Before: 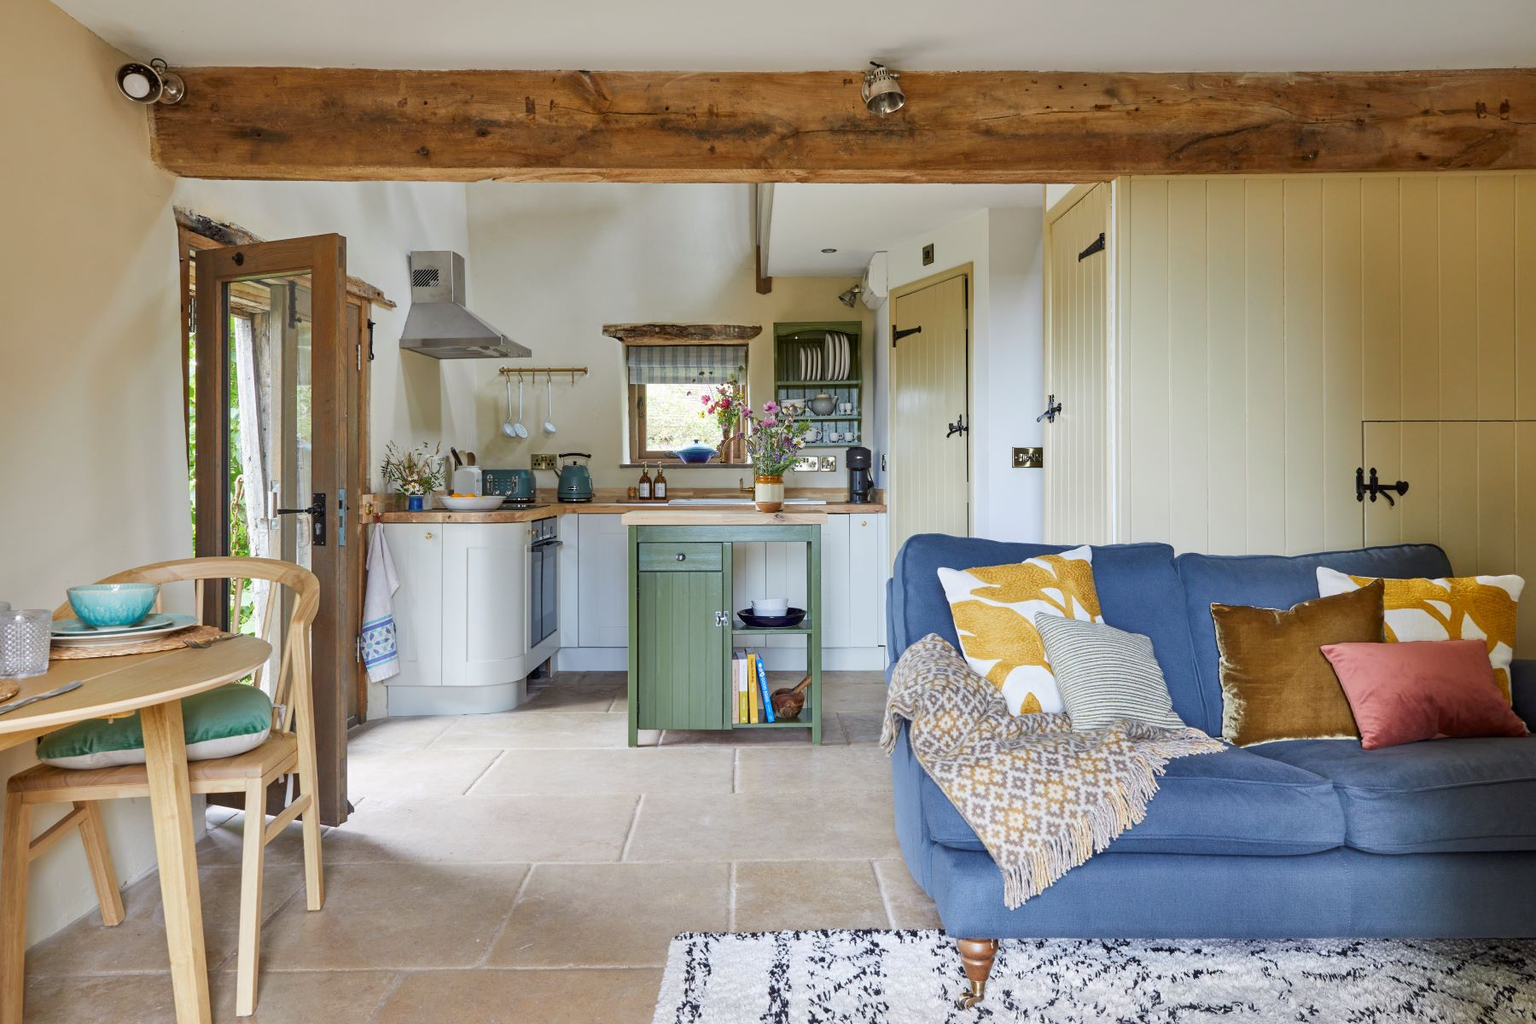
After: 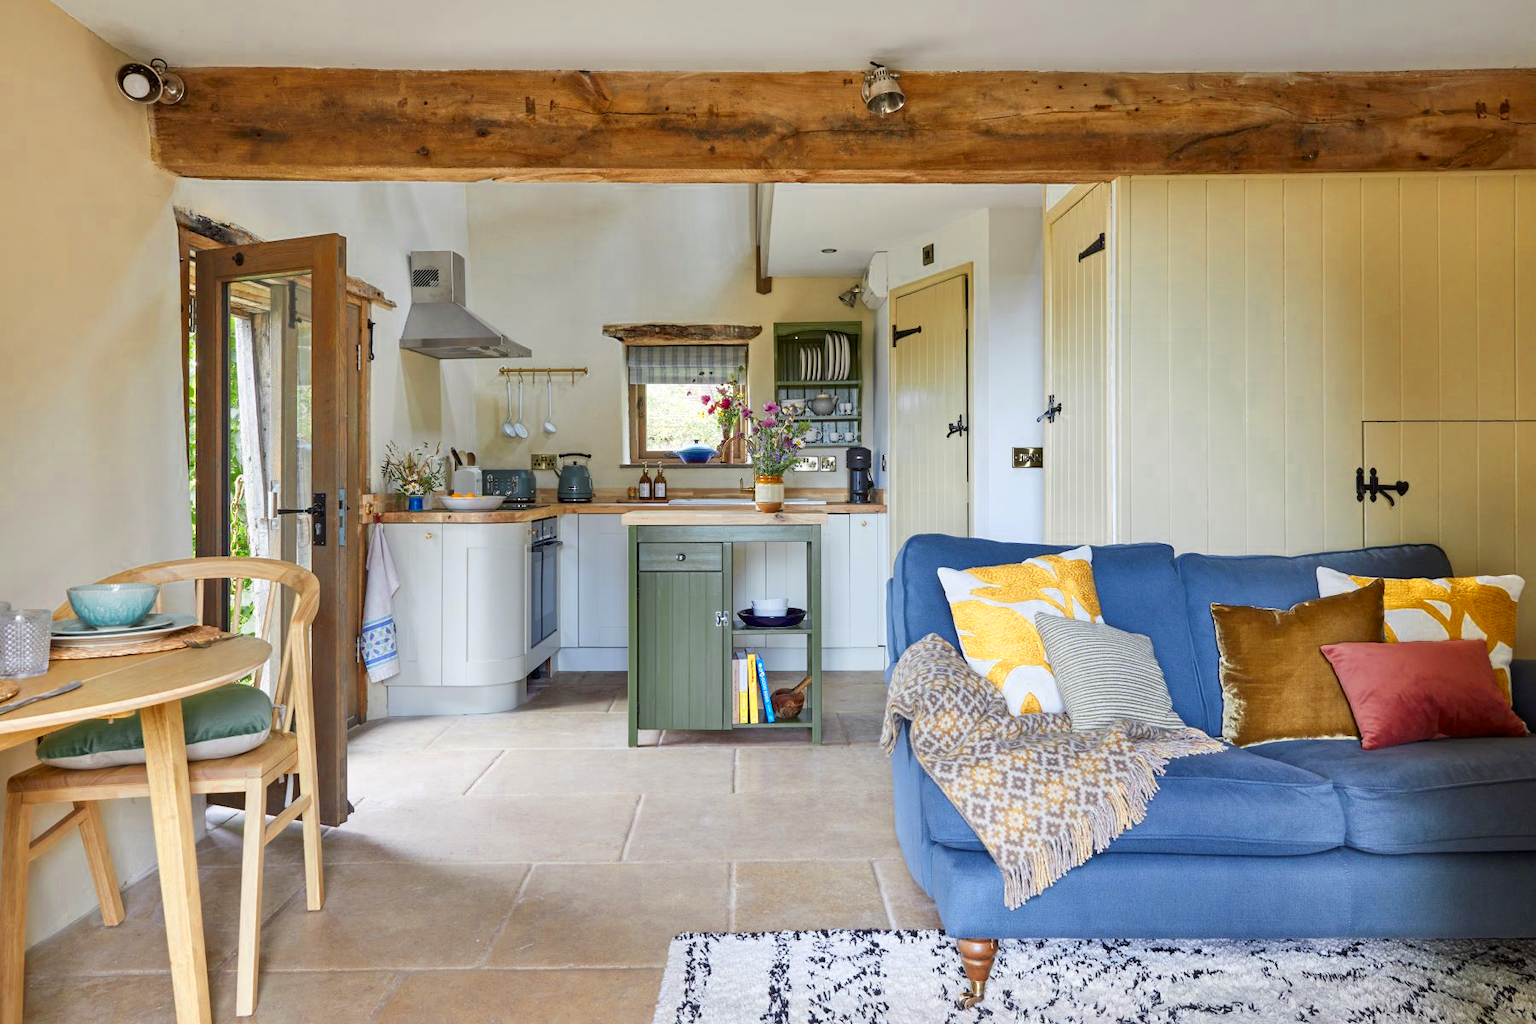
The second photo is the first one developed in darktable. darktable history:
color zones: curves: ch0 [(0.004, 0.305) (0.261, 0.623) (0.389, 0.399) (0.708, 0.571) (0.947, 0.34)]; ch1 [(0.025, 0.645) (0.229, 0.584) (0.326, 0.551) (0.484, 0.262) (0.757, 0.643)]
exposure: compensate exposure bias true, compensate highlight preservation false
